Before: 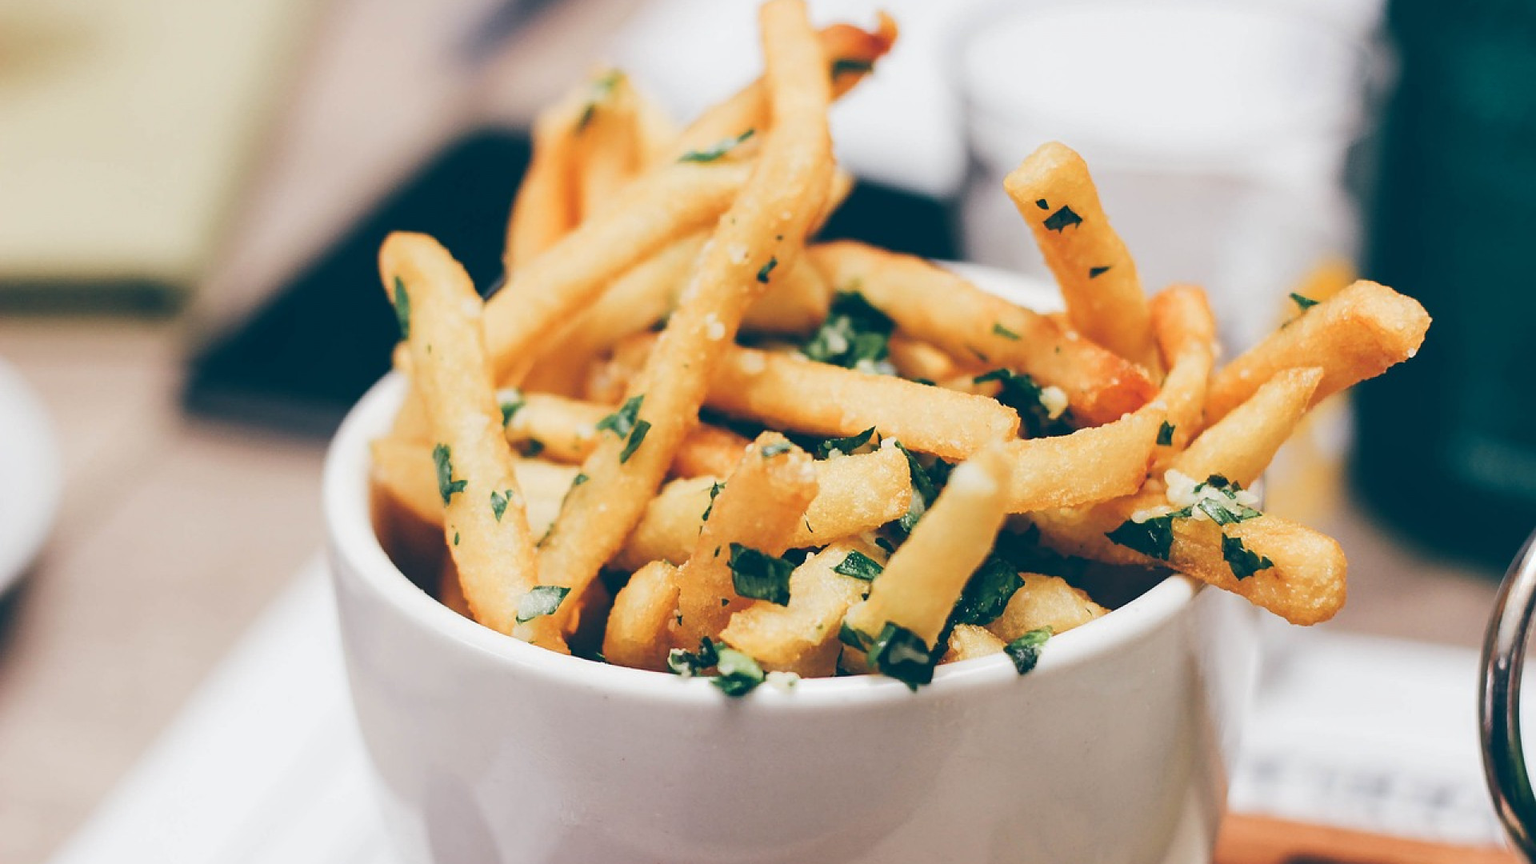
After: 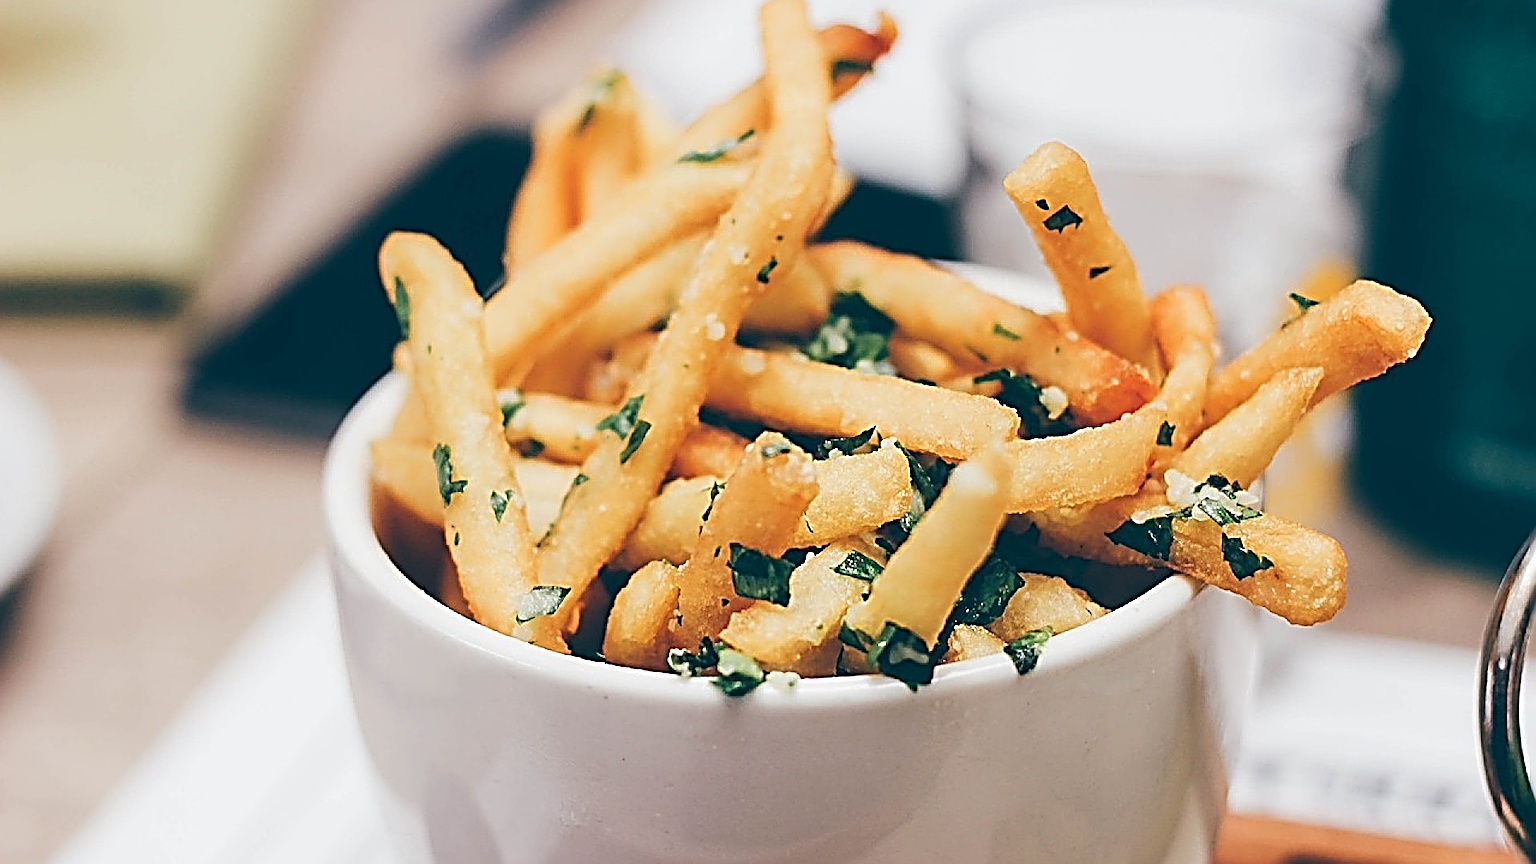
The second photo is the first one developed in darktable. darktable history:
sharpen: radius 3.19, amount 1.732
